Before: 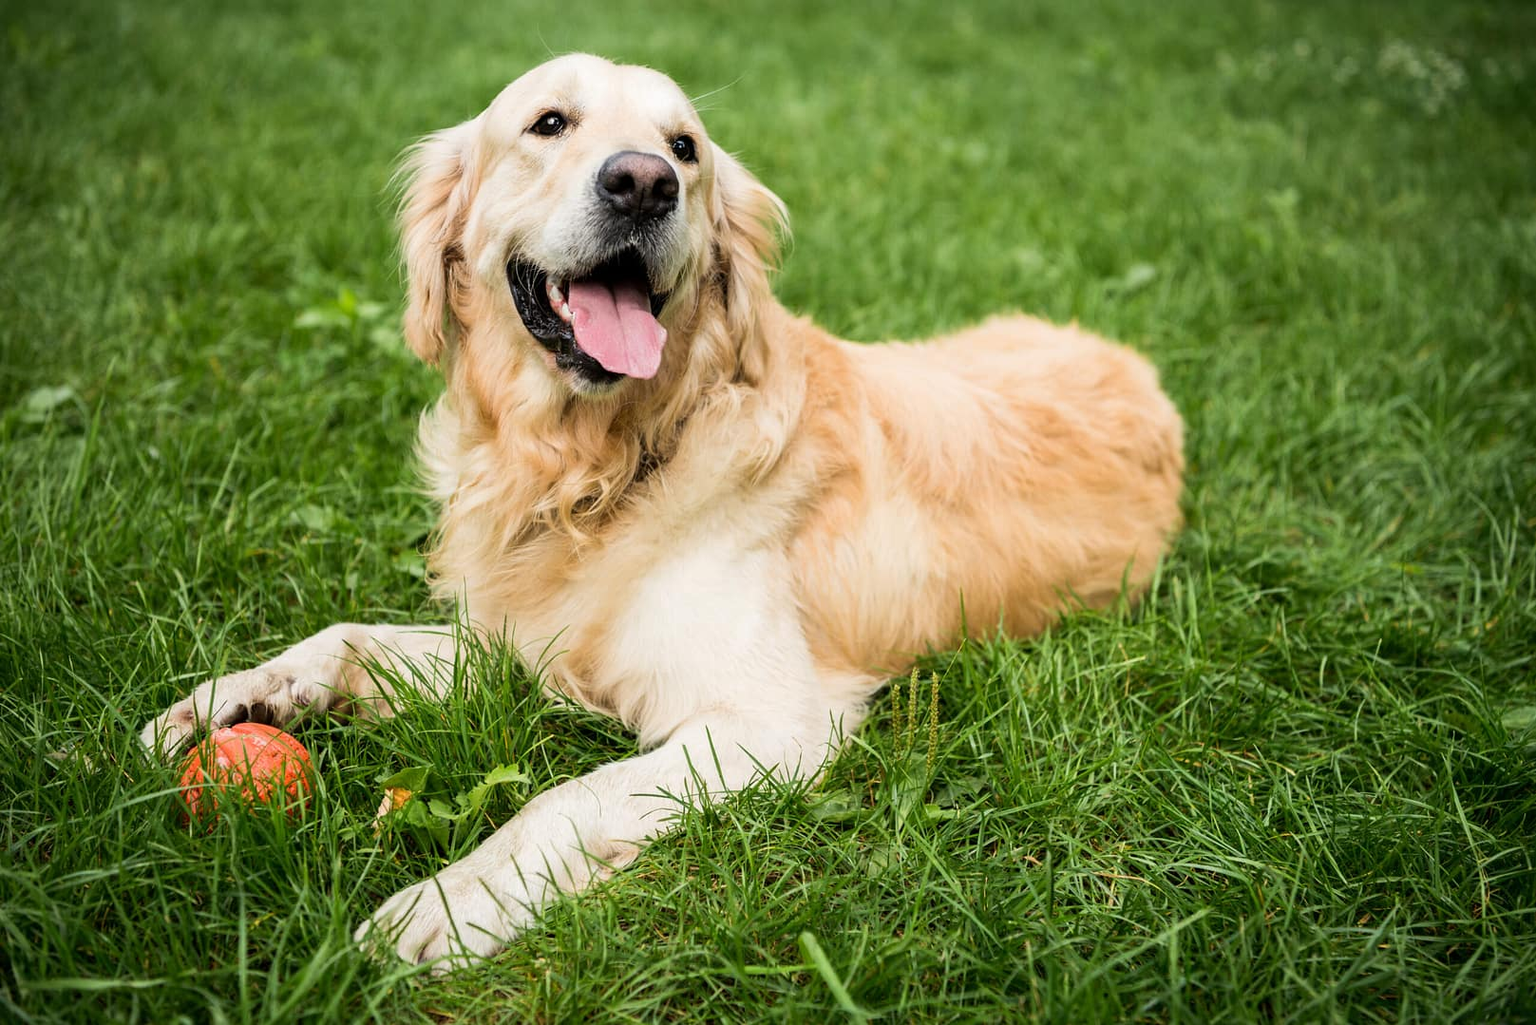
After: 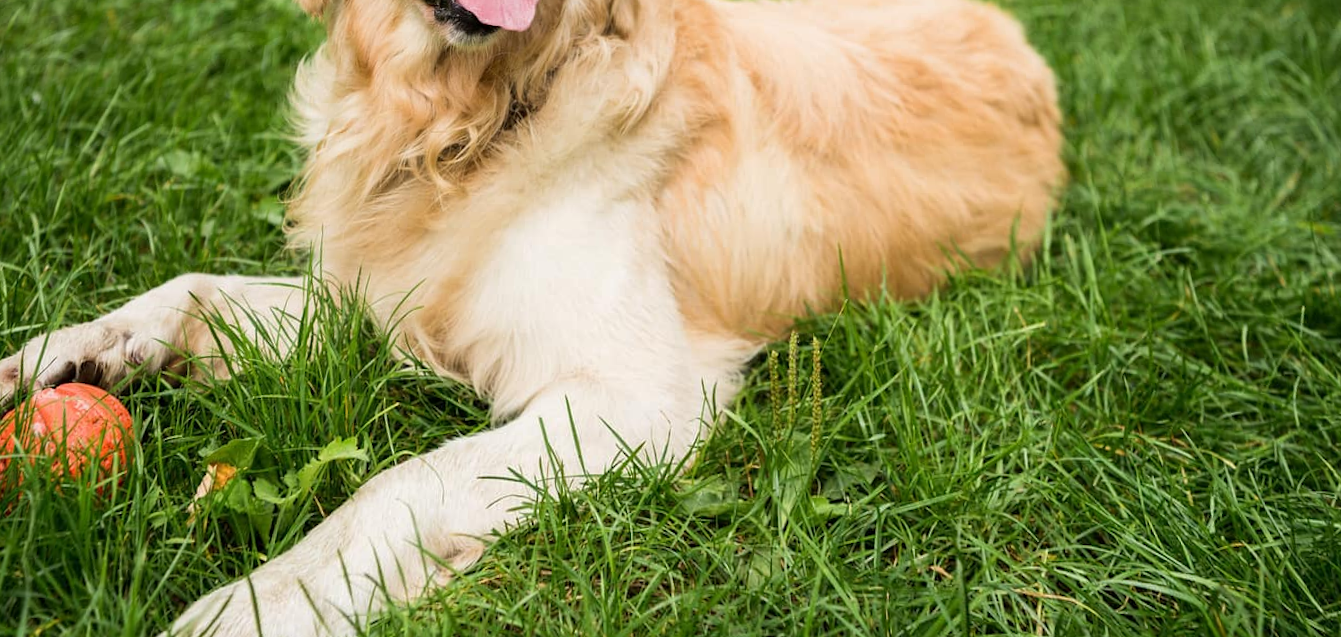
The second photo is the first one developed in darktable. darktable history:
rotate and perspective: rotation 0.72°, lens shift (vertical) -0.352, lens shift (horizontal) -0.051, crop left 0.152, crop right 0.859, crop top 0.019, crop bottom 0.964
crop and rotate: top 25.357%, bottom 13.942%
